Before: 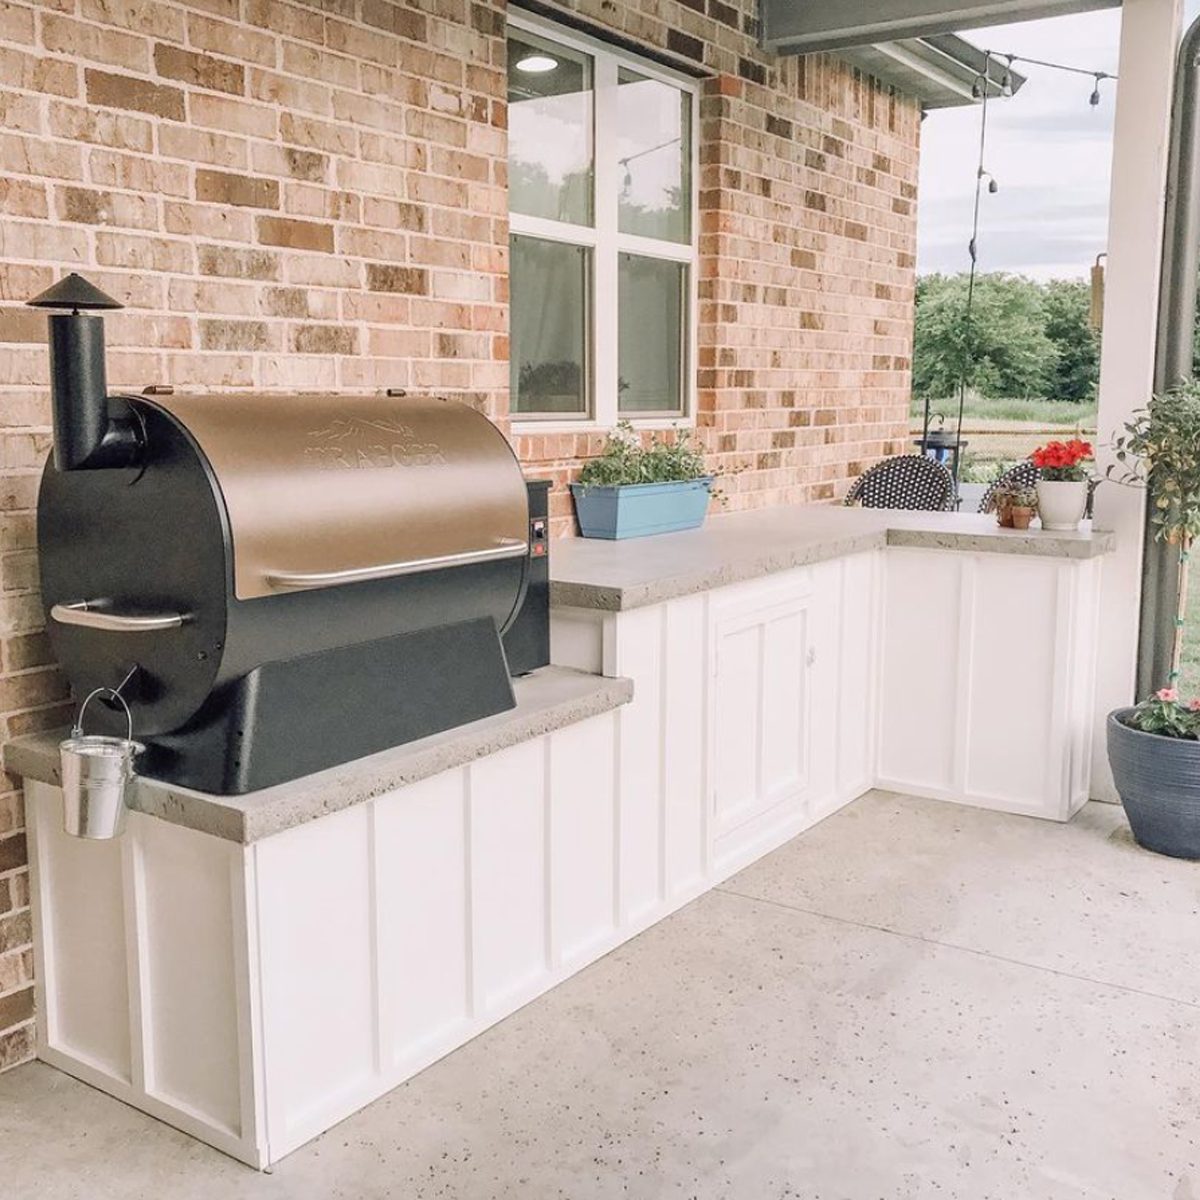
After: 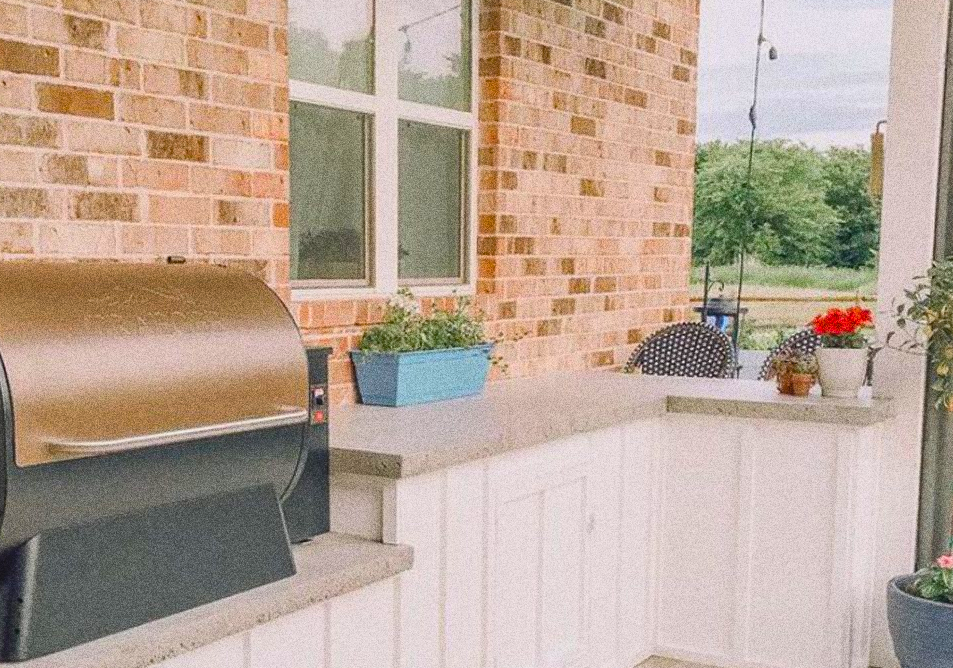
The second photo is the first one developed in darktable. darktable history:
color balance rgb: linear chroma grading › global chroma 15%, perceptual saturation grading › global saturation 30%
crop: left 18.38%, top 11.092%, right 2.134%, bottom 33.217%
contrast brightness saturation: contrast -0.11
grain: coarseness 10.62 ISO, strength 55.56%
